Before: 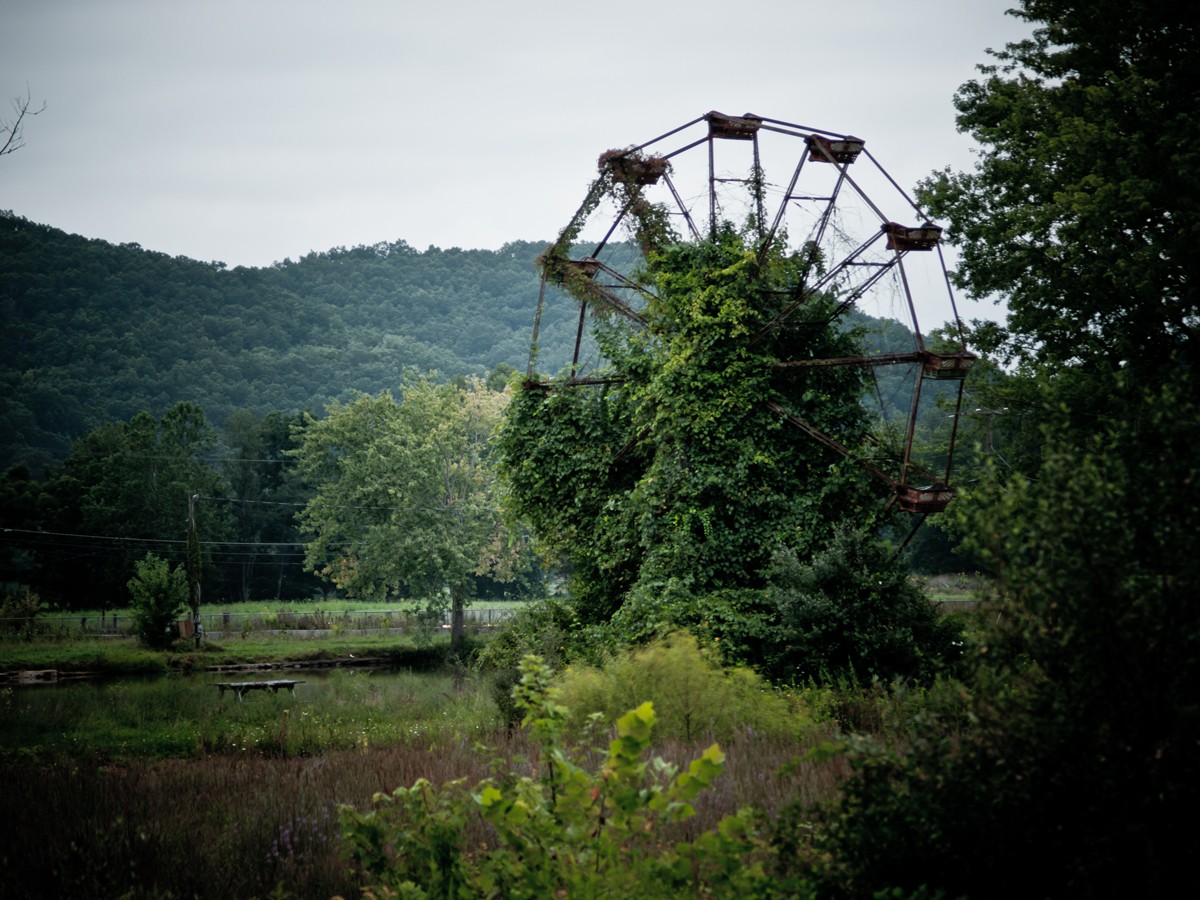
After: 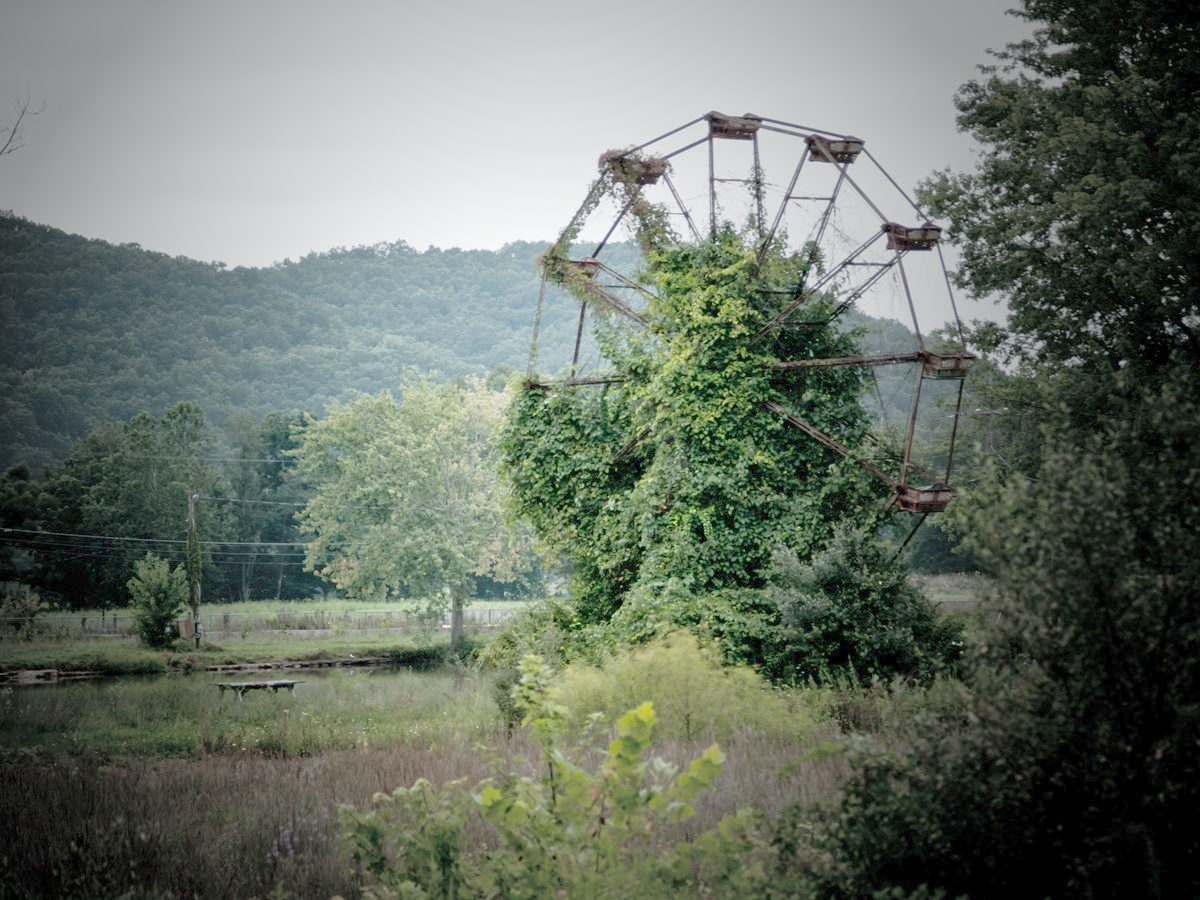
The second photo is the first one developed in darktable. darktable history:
white balance: red 1, blue 1
vignetting: fall-off start 33.76%, fall-off radius 64.94%, brightness -0.575, center (-0.12, -0.002), width/height ratio 0.959
